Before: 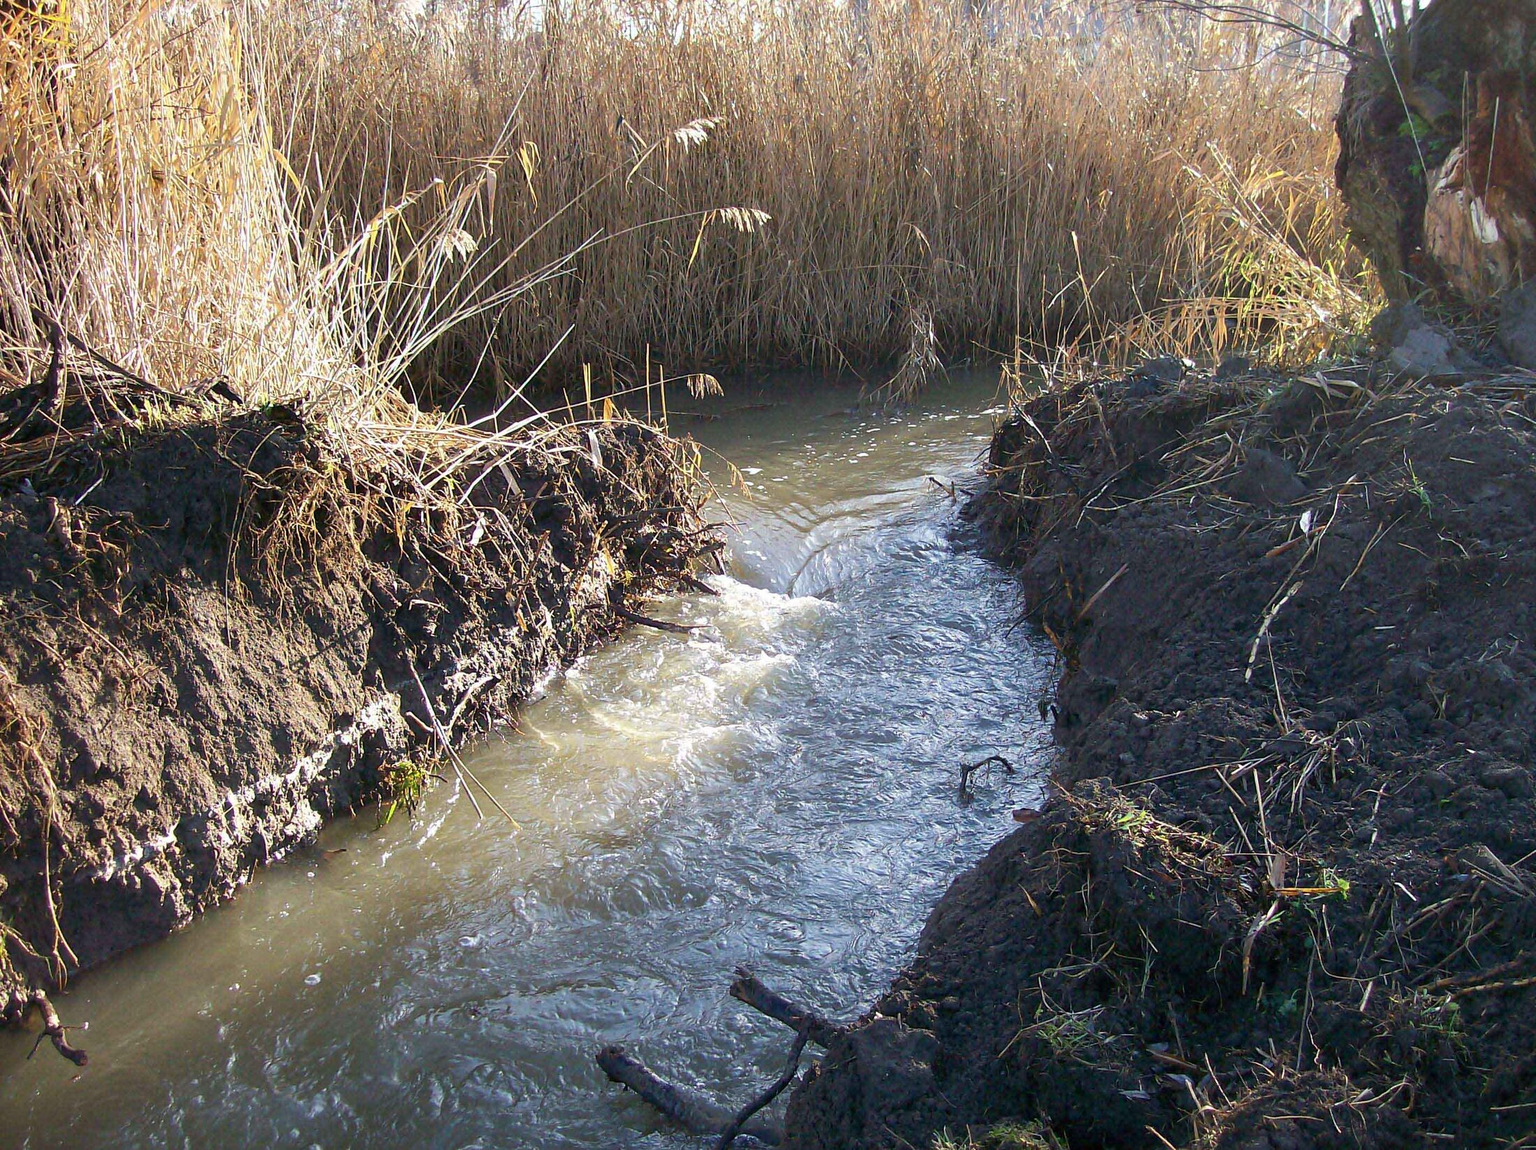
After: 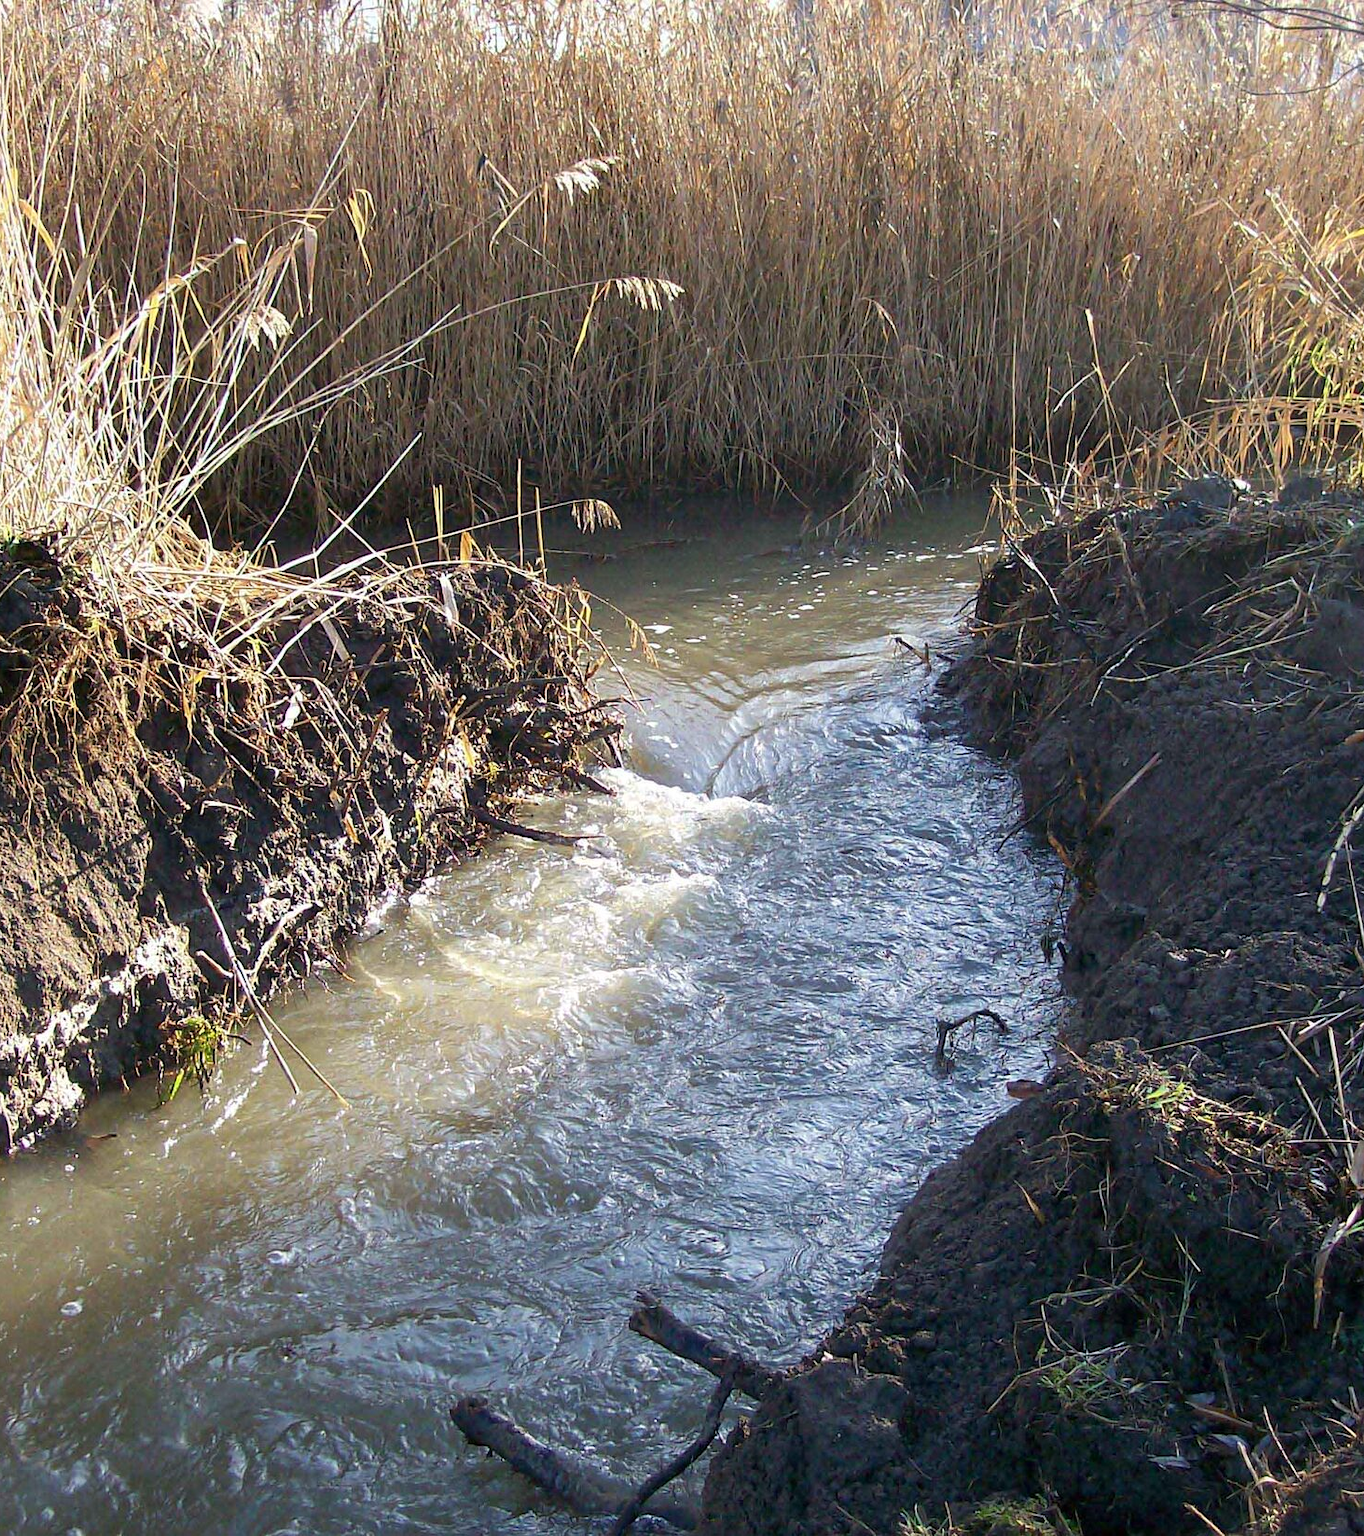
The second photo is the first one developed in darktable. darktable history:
tone equalizer: on, module defaults
crop: left 16.899%, right 16.556%
local contrast: mode bilateral grid, contrast 10, coarseness 25, detail 110%, midtone range 0.2
